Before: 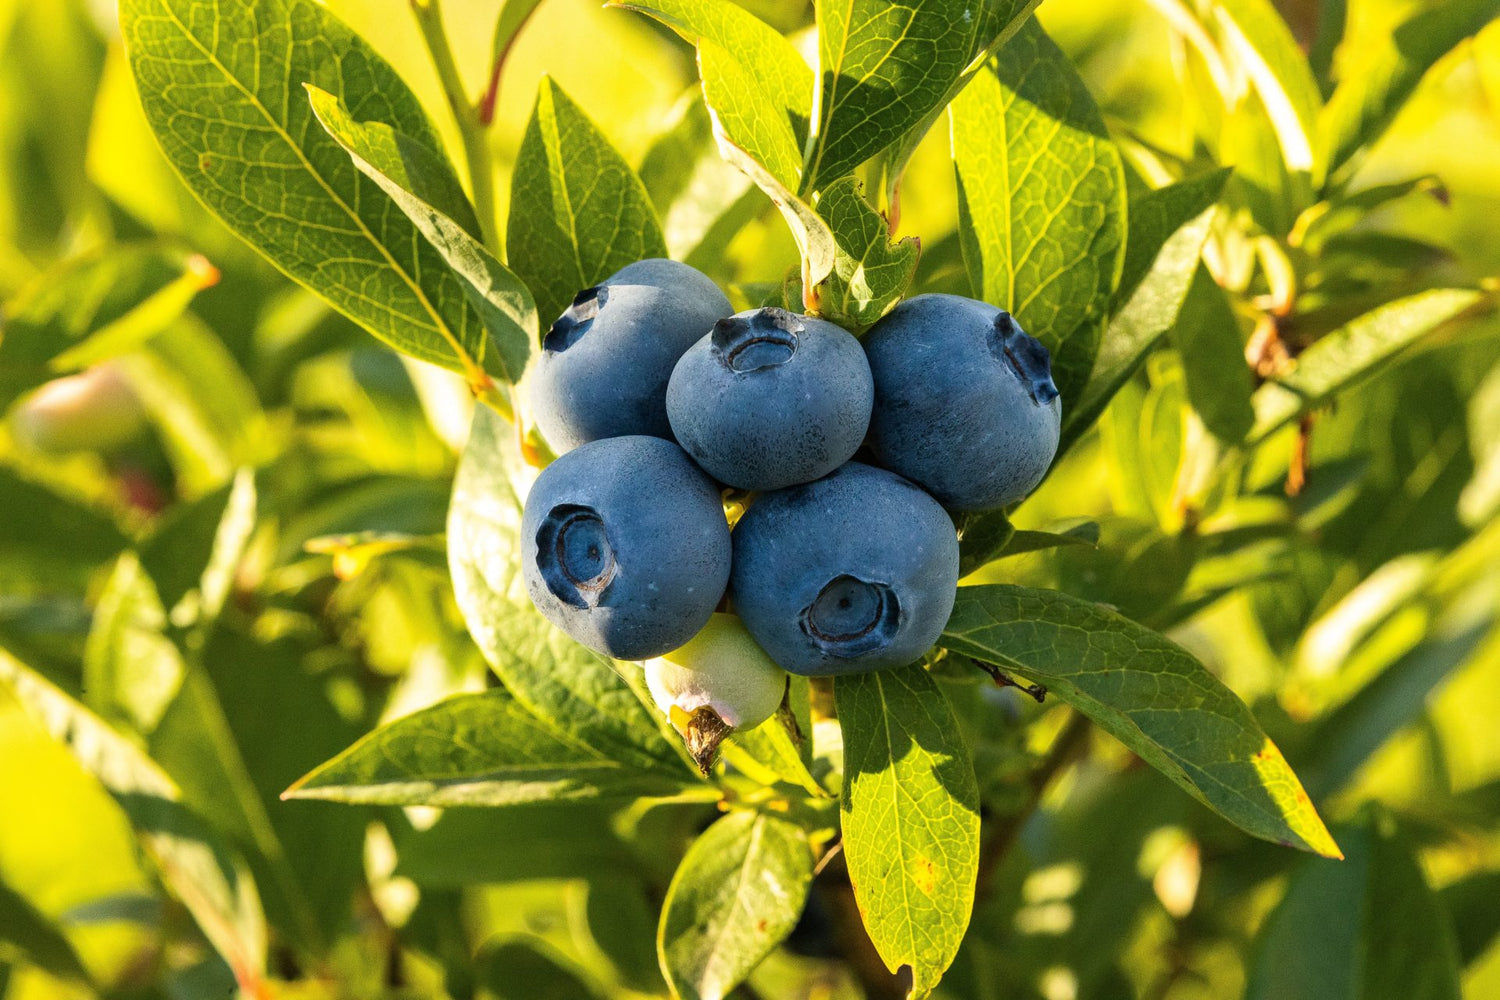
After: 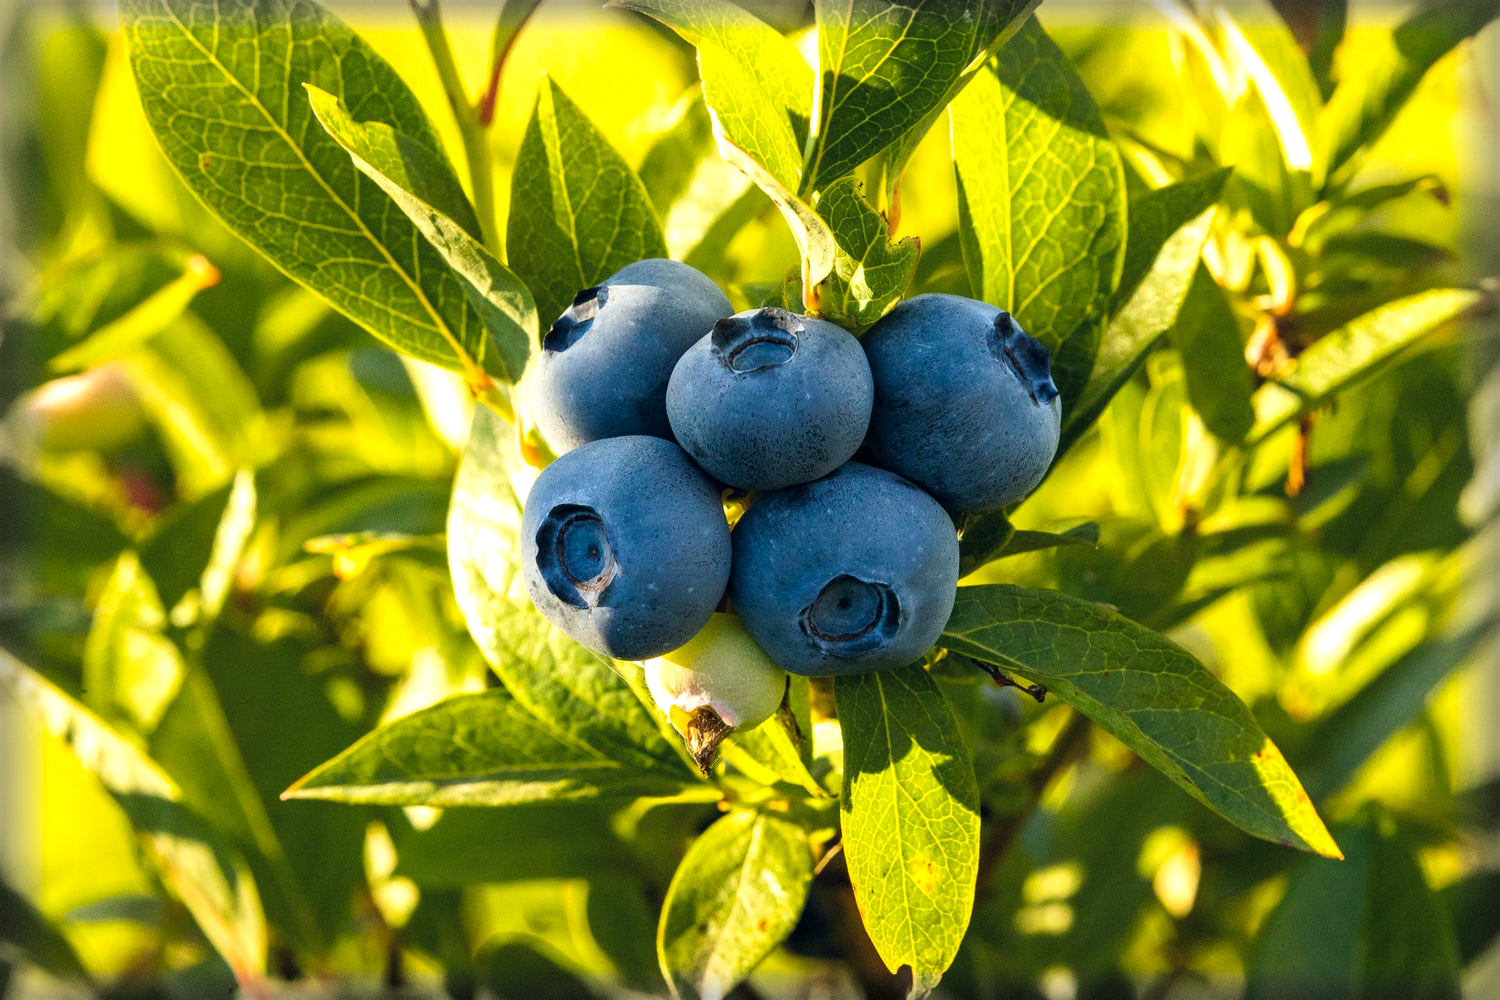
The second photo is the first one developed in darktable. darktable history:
color balance rgb: global offset › chroma 0.063%, global offset › hue 253.55°, perceptual saturation grading › global saturation 0.531%, global vibrance 30.115%, contrast 9.852%
vignetting: fall-off start 93.45%, fall-off radius 5.95%, automatic ratio true, width/height ratio 1.33, shape 0.043
